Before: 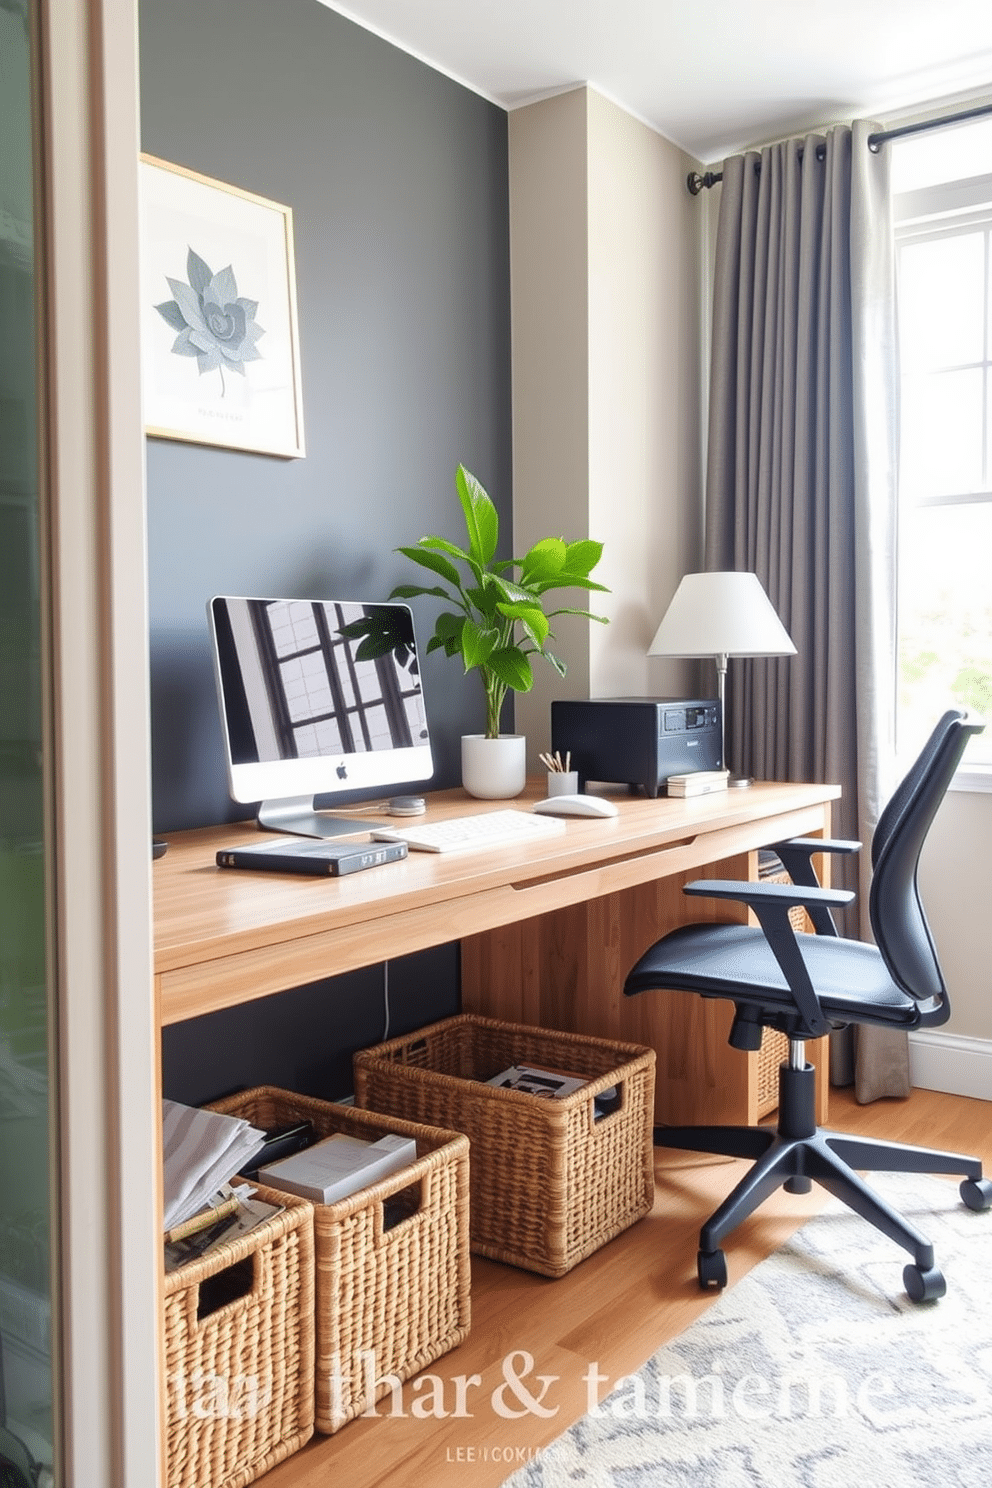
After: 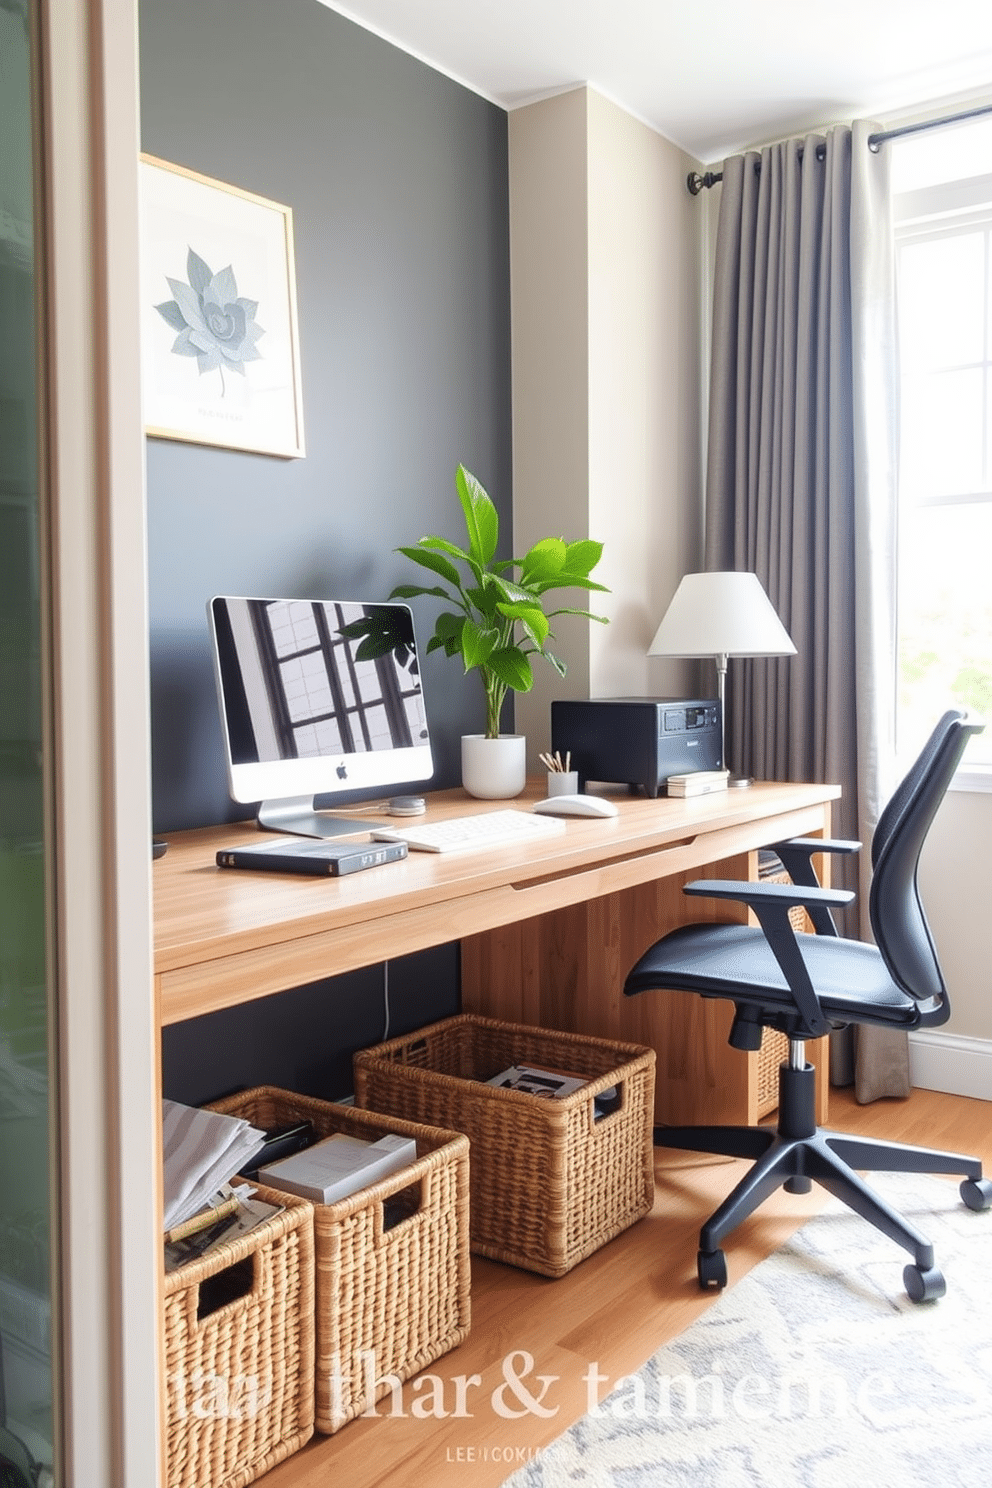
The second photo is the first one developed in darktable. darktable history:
shadows and highlights: shadows -23.62, highlights 44.29, soften with gaussian
